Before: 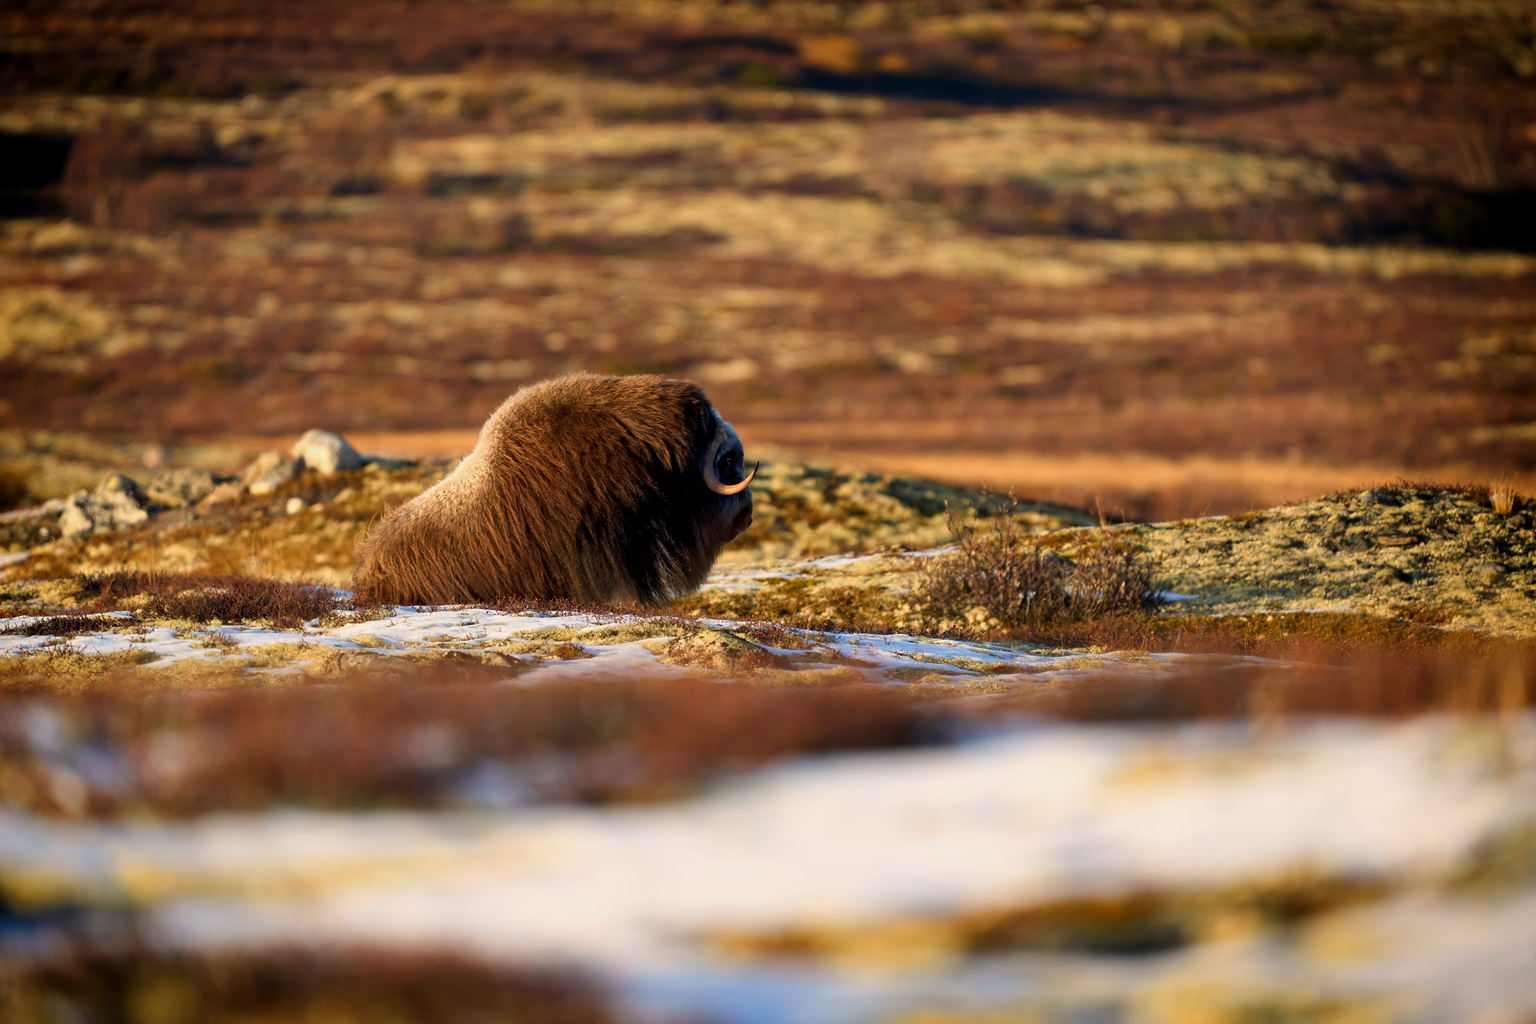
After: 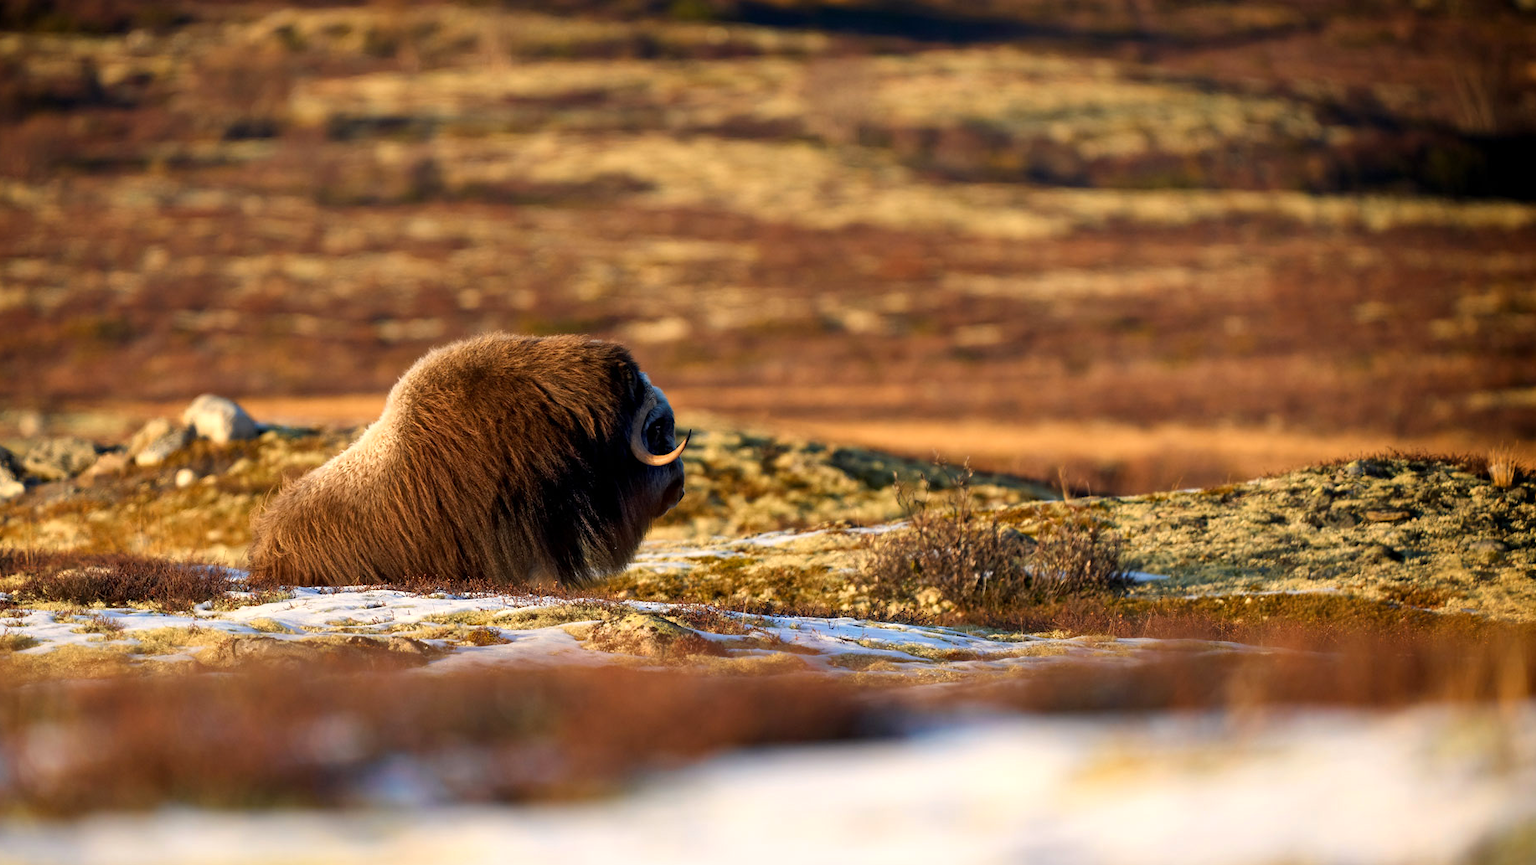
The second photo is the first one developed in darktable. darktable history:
haze removal: strength 0.12, distance 0.25, compatibility mode true, adaptive false
exposure: exposure 0.236 EV, compensate highlight preservation false
crop: left 8.155%, top 6.611%, bottom 15.385%
